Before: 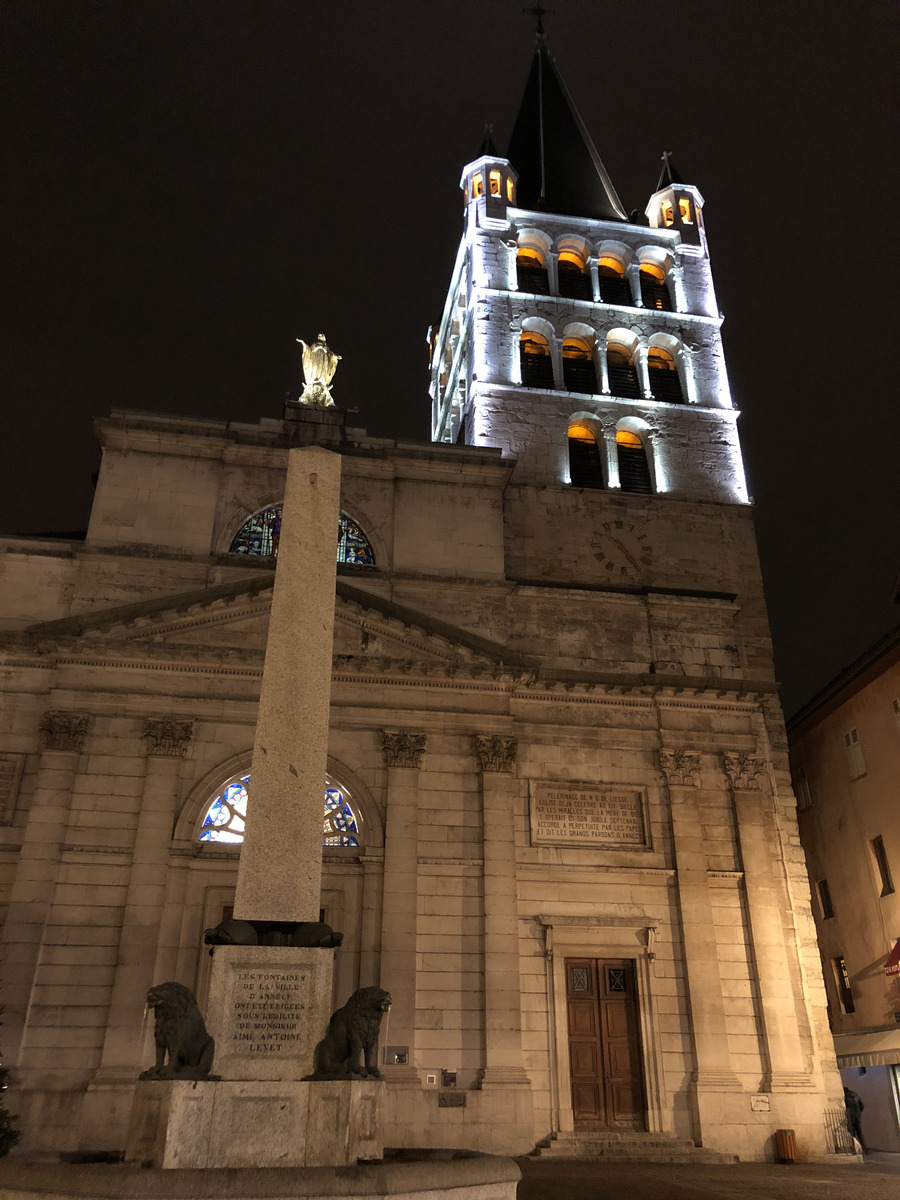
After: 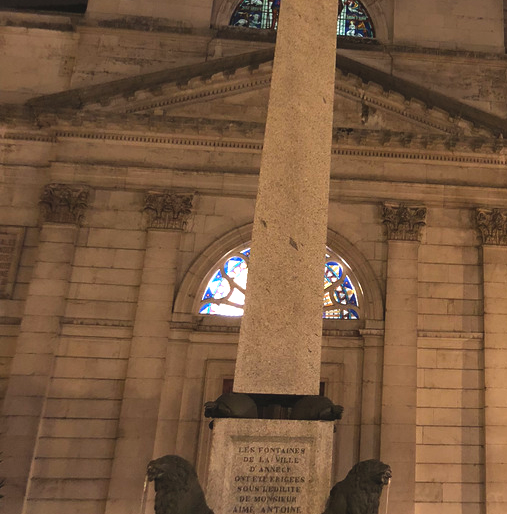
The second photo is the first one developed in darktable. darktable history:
exposure: black level correction -0.005, exposure 0.614 EV, compensate highlight preservation false
crop: top 43.976%, right 43.565%, bottom 13.125%
